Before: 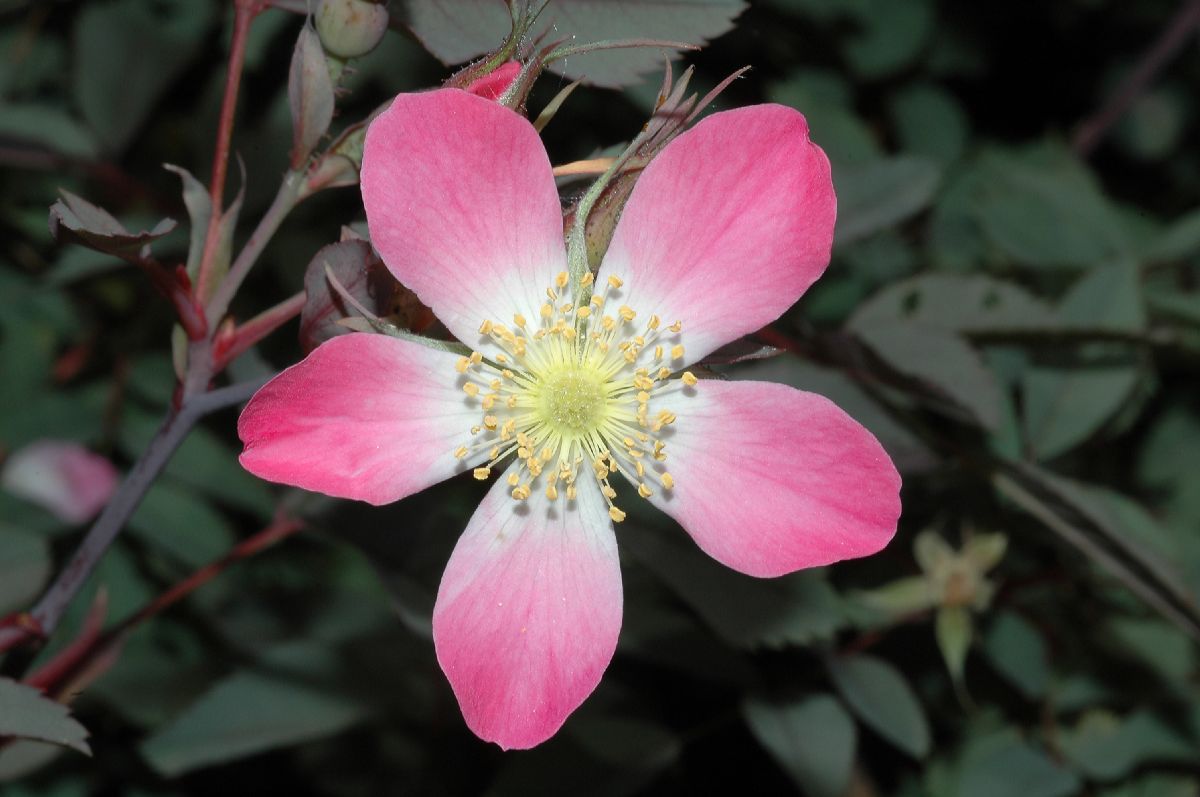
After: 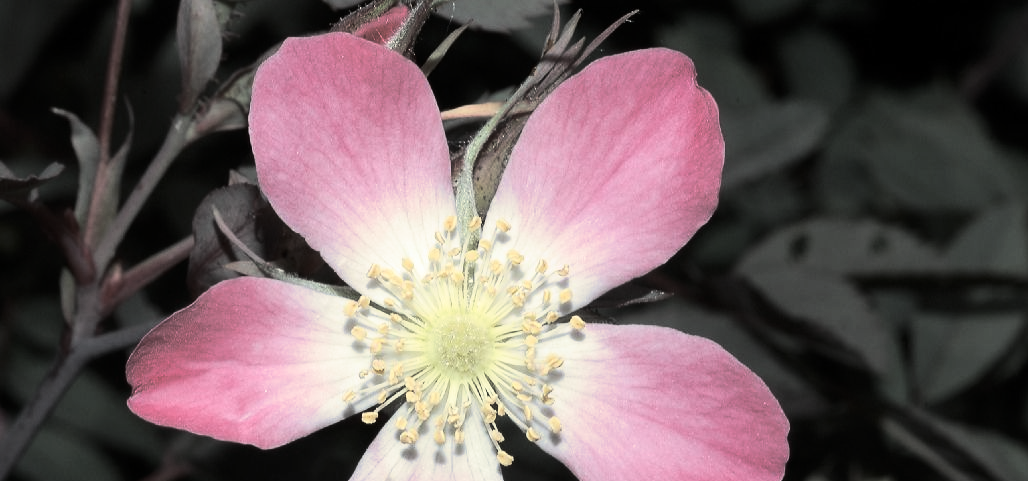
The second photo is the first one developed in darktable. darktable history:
split-toning: shadows › hue 43.2°, shadows › saturation 0, highlights › hue 50.4°, highlights › saturation 1
crop and rotate: left 9.345%, top 7.22%, right 4.982%, bottom 32.331%
contrast brightness saturation: contrast 0.25, saturation -0.31
